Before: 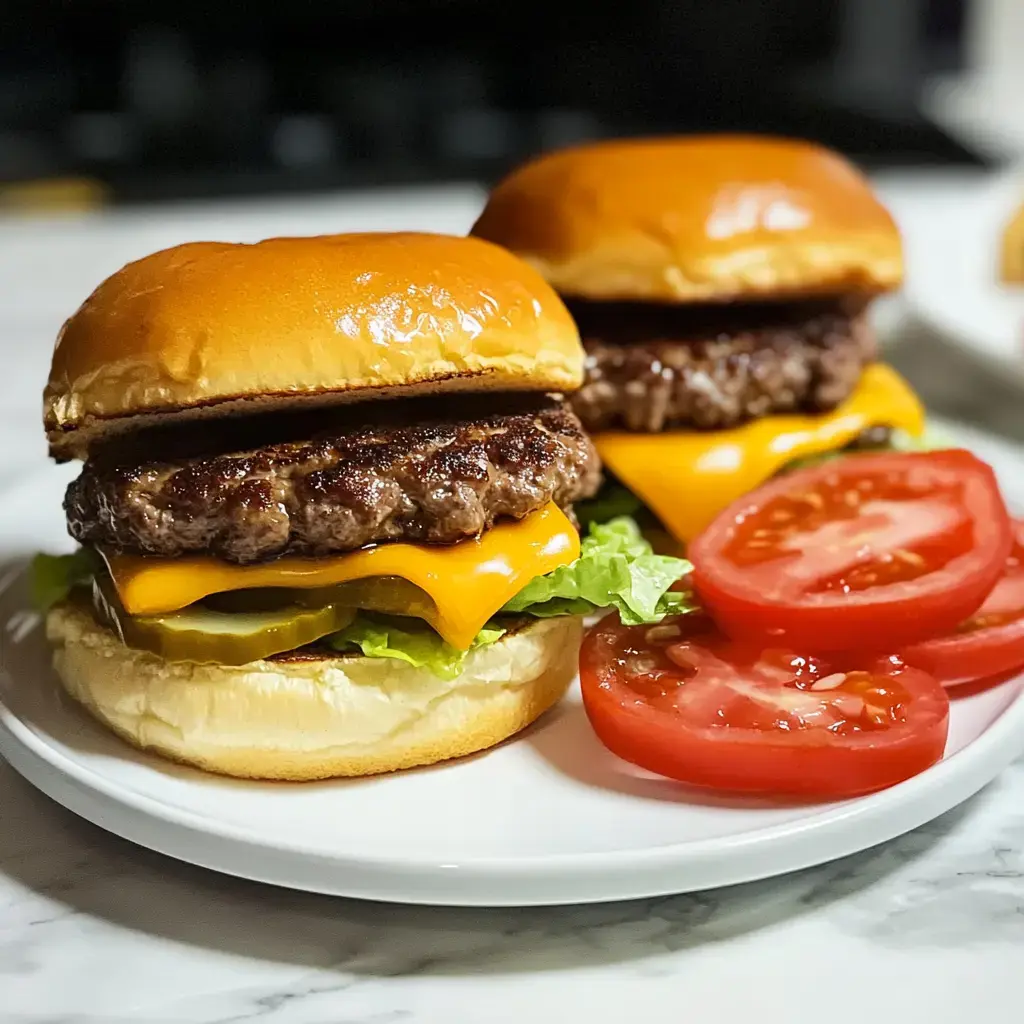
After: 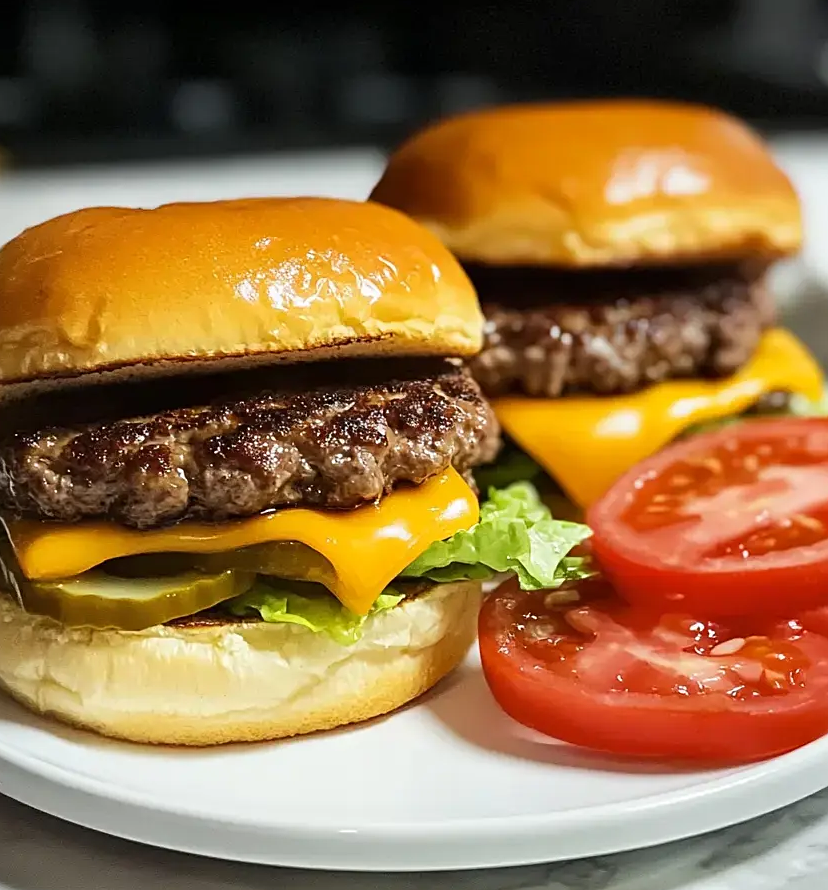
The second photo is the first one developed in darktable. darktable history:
shadows and highlights: shadows 4.1, highlights -17.6, soften with gaussian
sharpen: amount 0.2
crop: left 9.929%, top 3.475%, right 9.188%, bottom 9.529%
